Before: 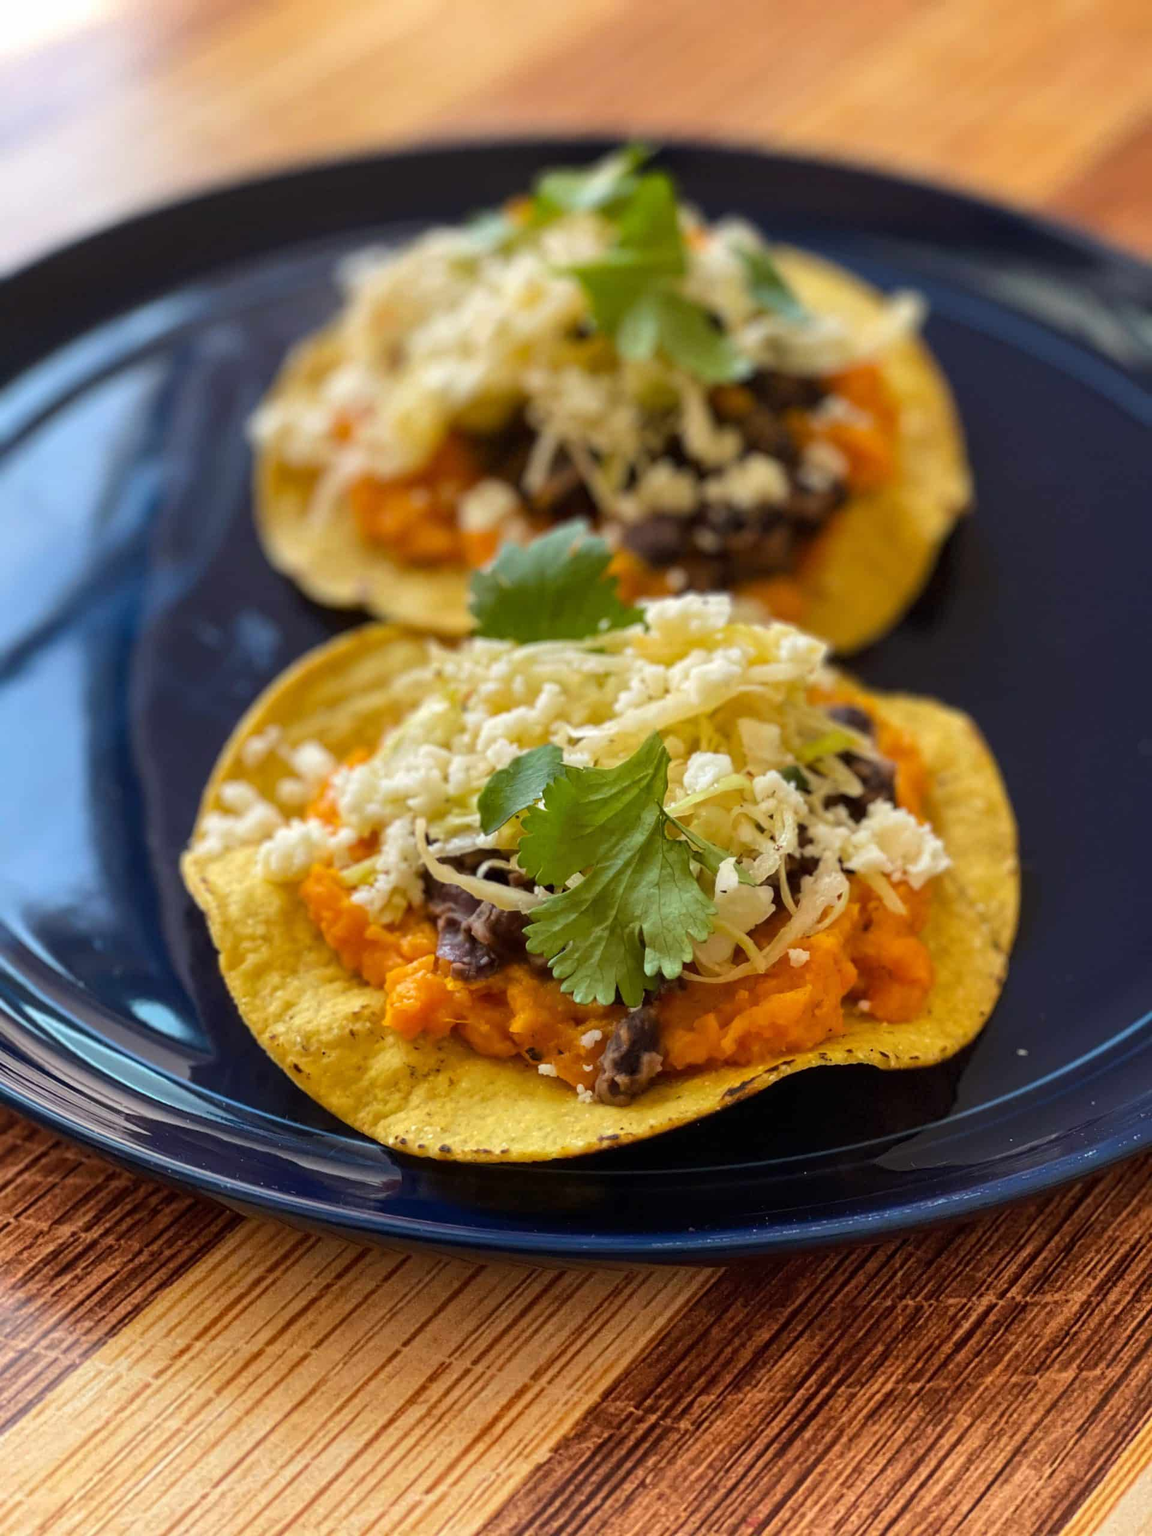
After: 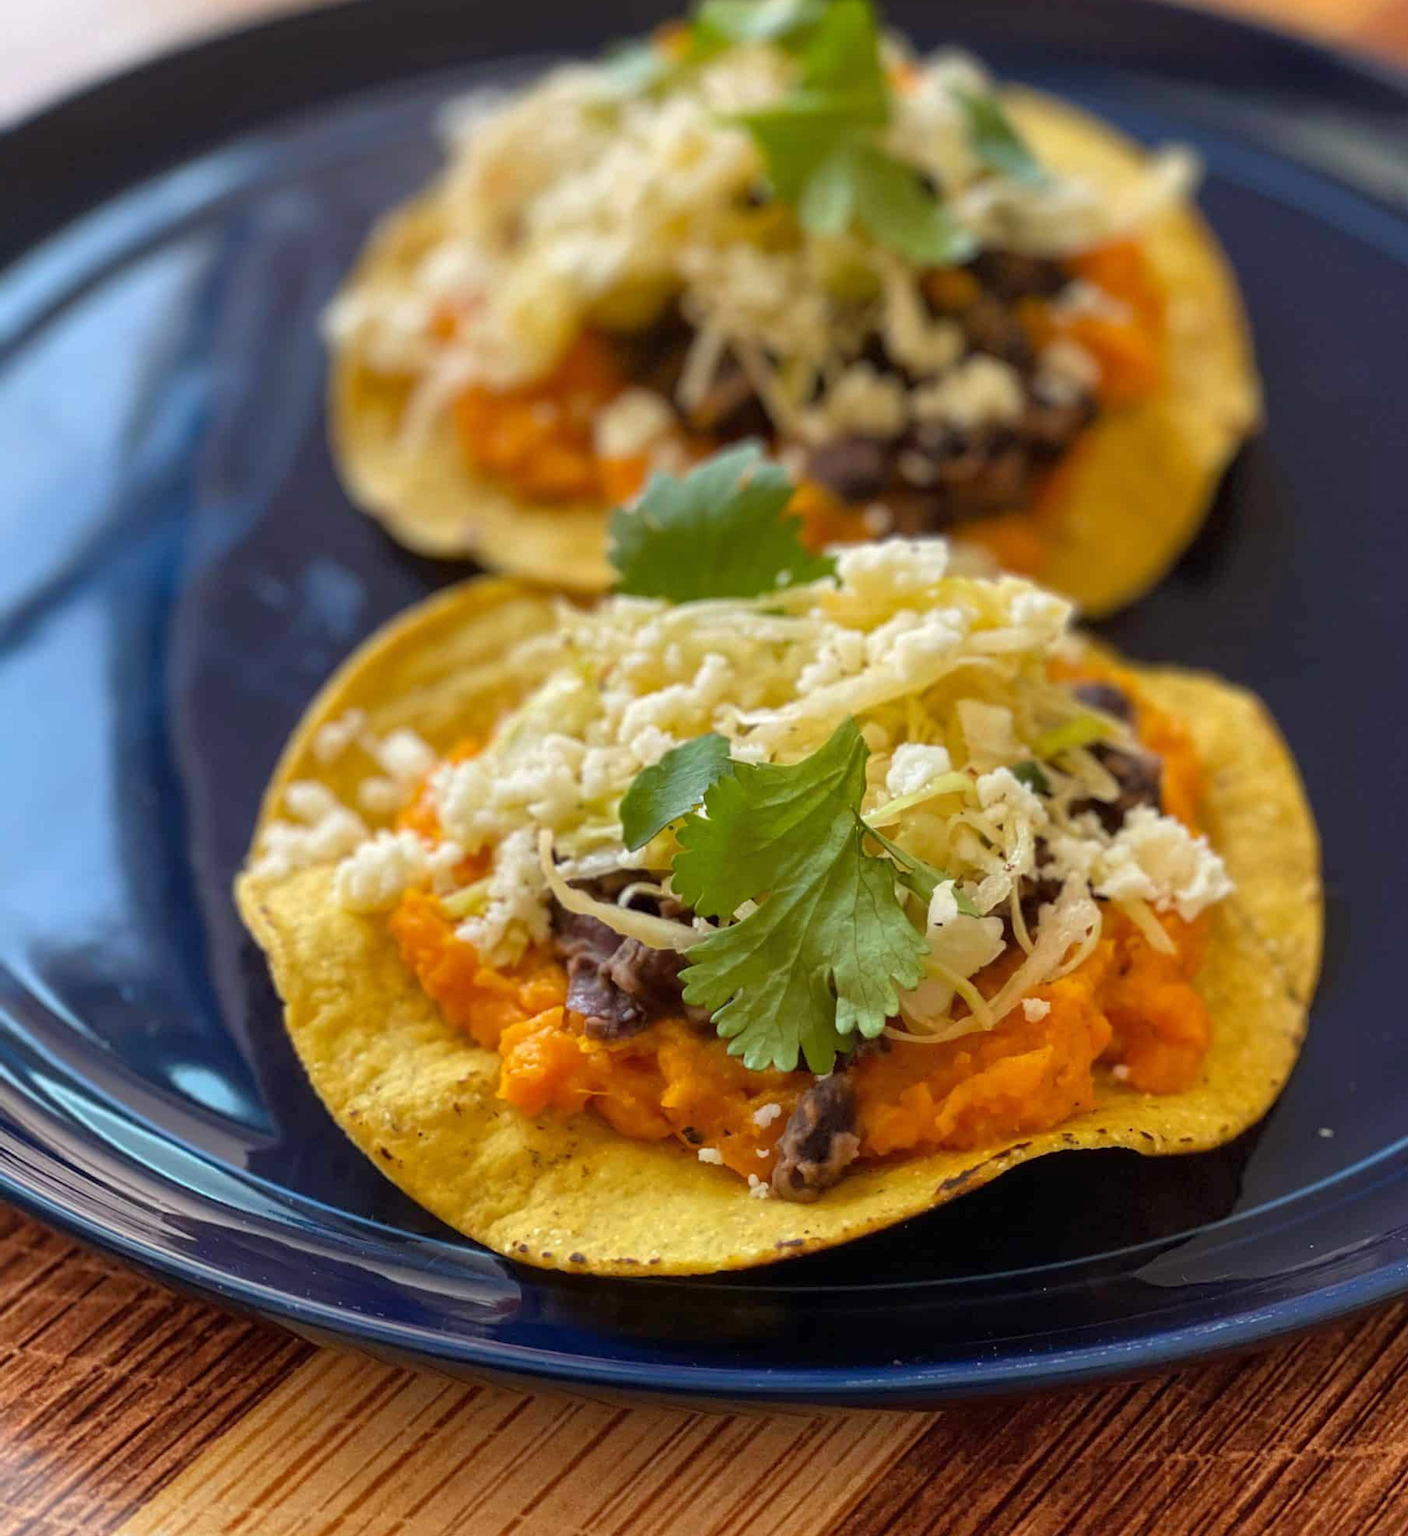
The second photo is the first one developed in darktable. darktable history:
crop and rotate: angle 0.03°, top 11.643%, right 5.651%, bottom 11.189%
rgb curve: curves: ch0 [(0, 0) (0.053, 0.068) (0.122, 0.128) (1, 1)]
